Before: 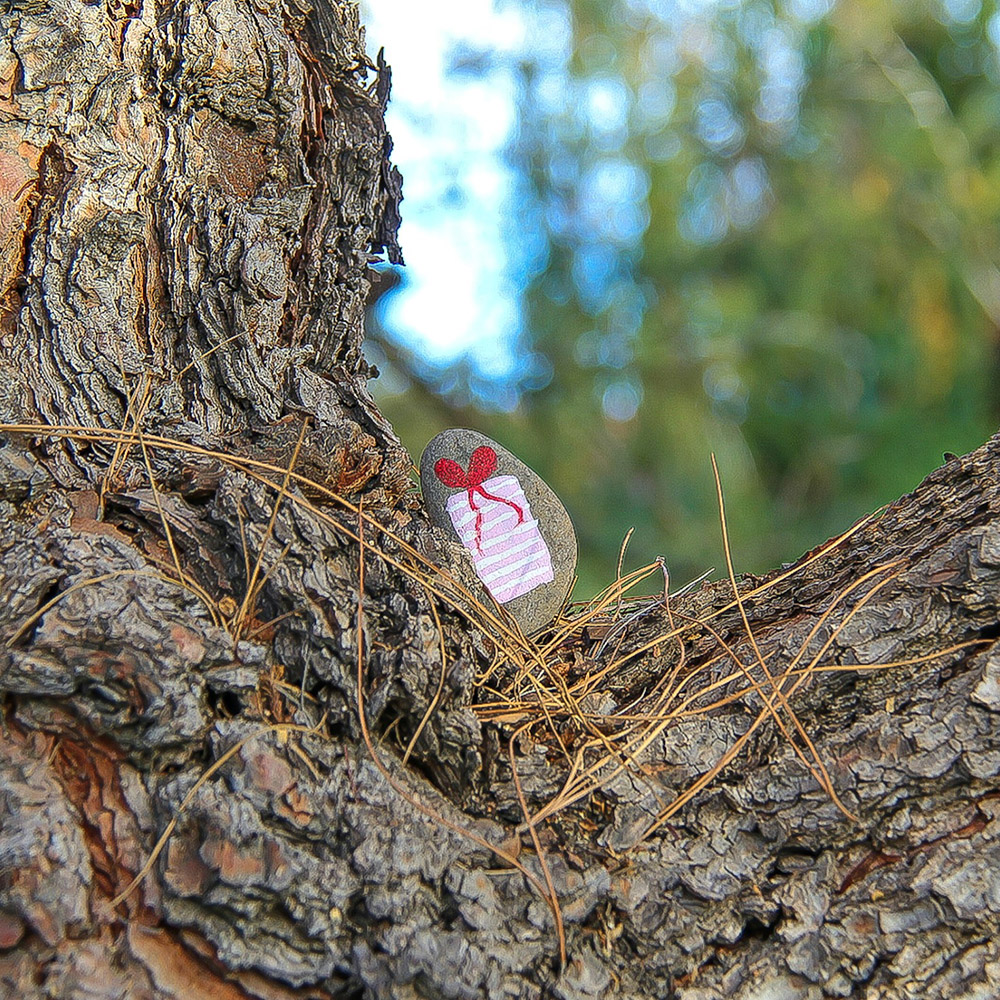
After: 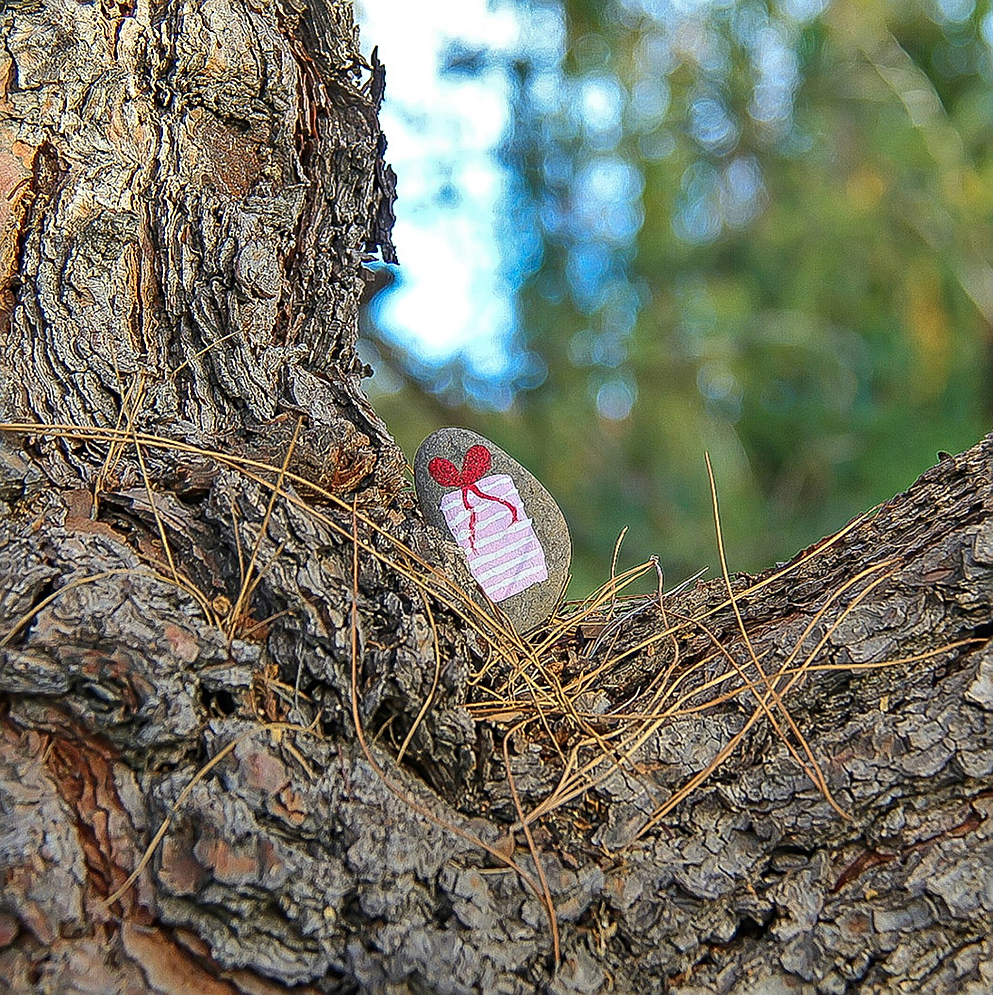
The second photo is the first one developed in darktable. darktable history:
sharpen: on, module defaults
shadows and highlights: radius 108.52, shadows 44.07, highlights -67.8, low approximation 0.01, soften with gaussian
crop and rotate: left 0.614%, top 0.179%, bottom 0.309%
graduated density: rotation -180°, offset 24.95
